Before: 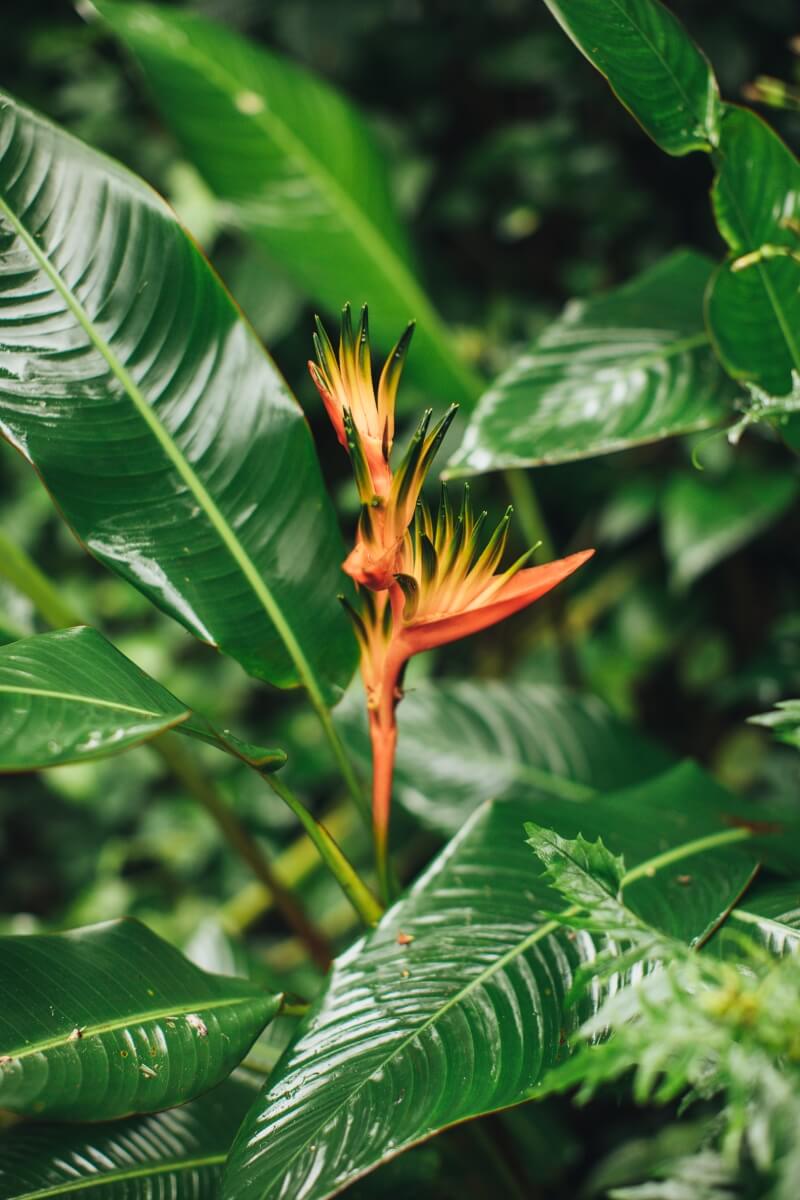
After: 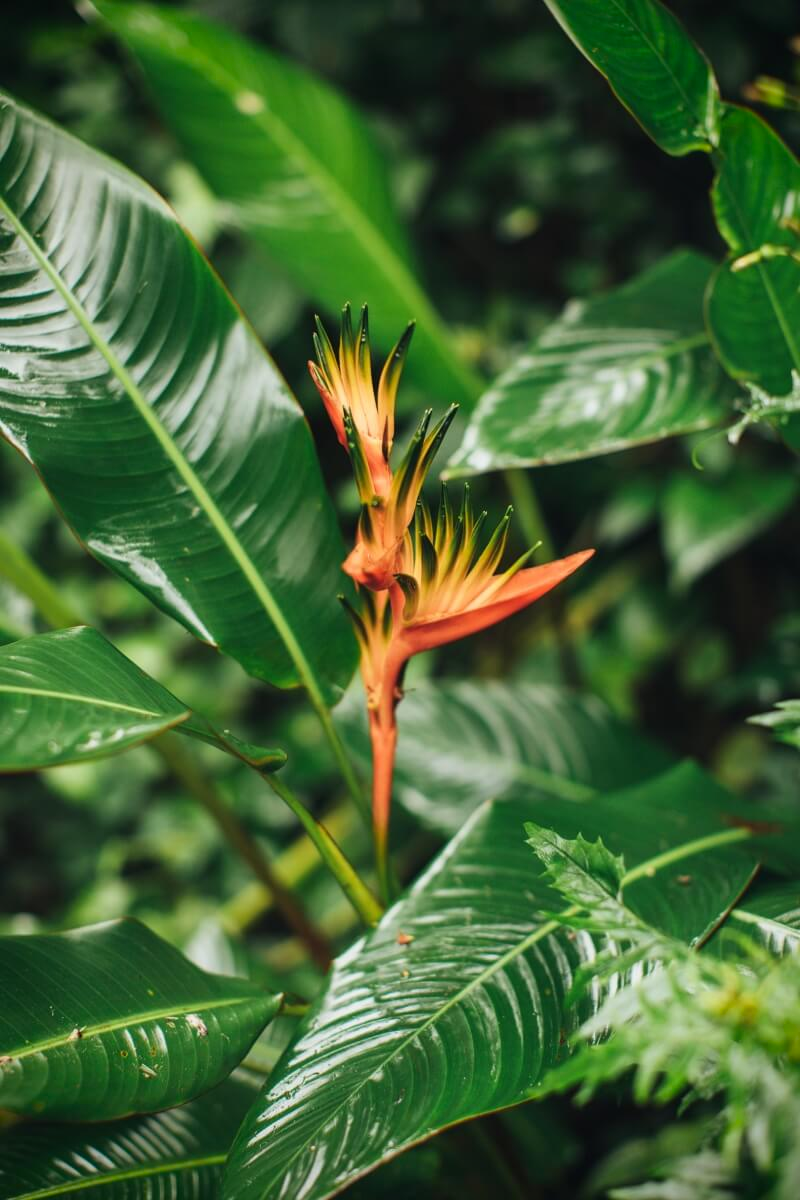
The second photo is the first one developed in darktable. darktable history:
vignetting: saturation 0.366
